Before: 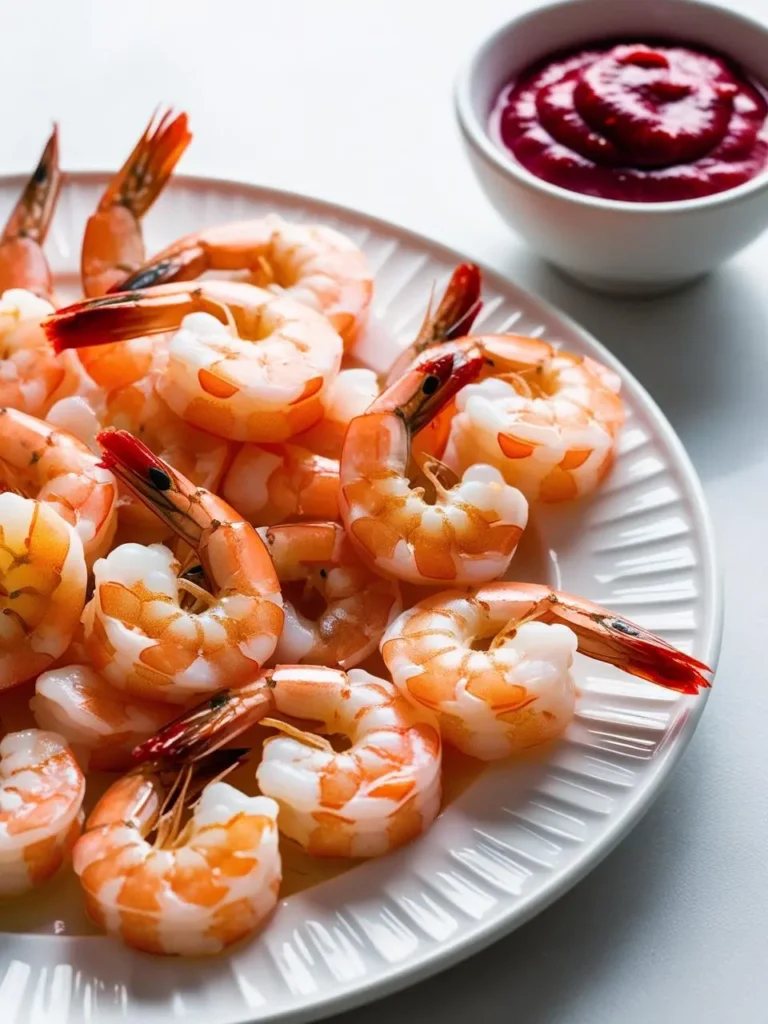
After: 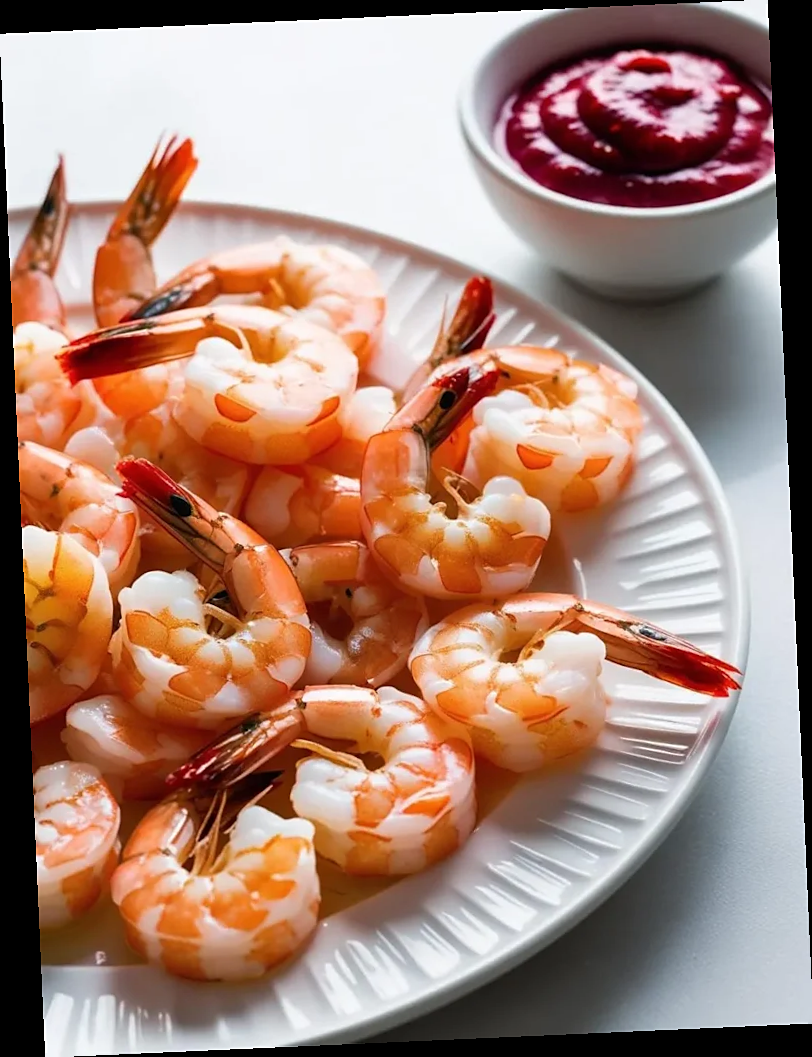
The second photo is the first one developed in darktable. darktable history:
color correction: saturation 0.99
sharpen: radius 1.559, amount 0.373, threshold 1.271
rotate and perspective: rotation -2.56°, automatic cropping off
